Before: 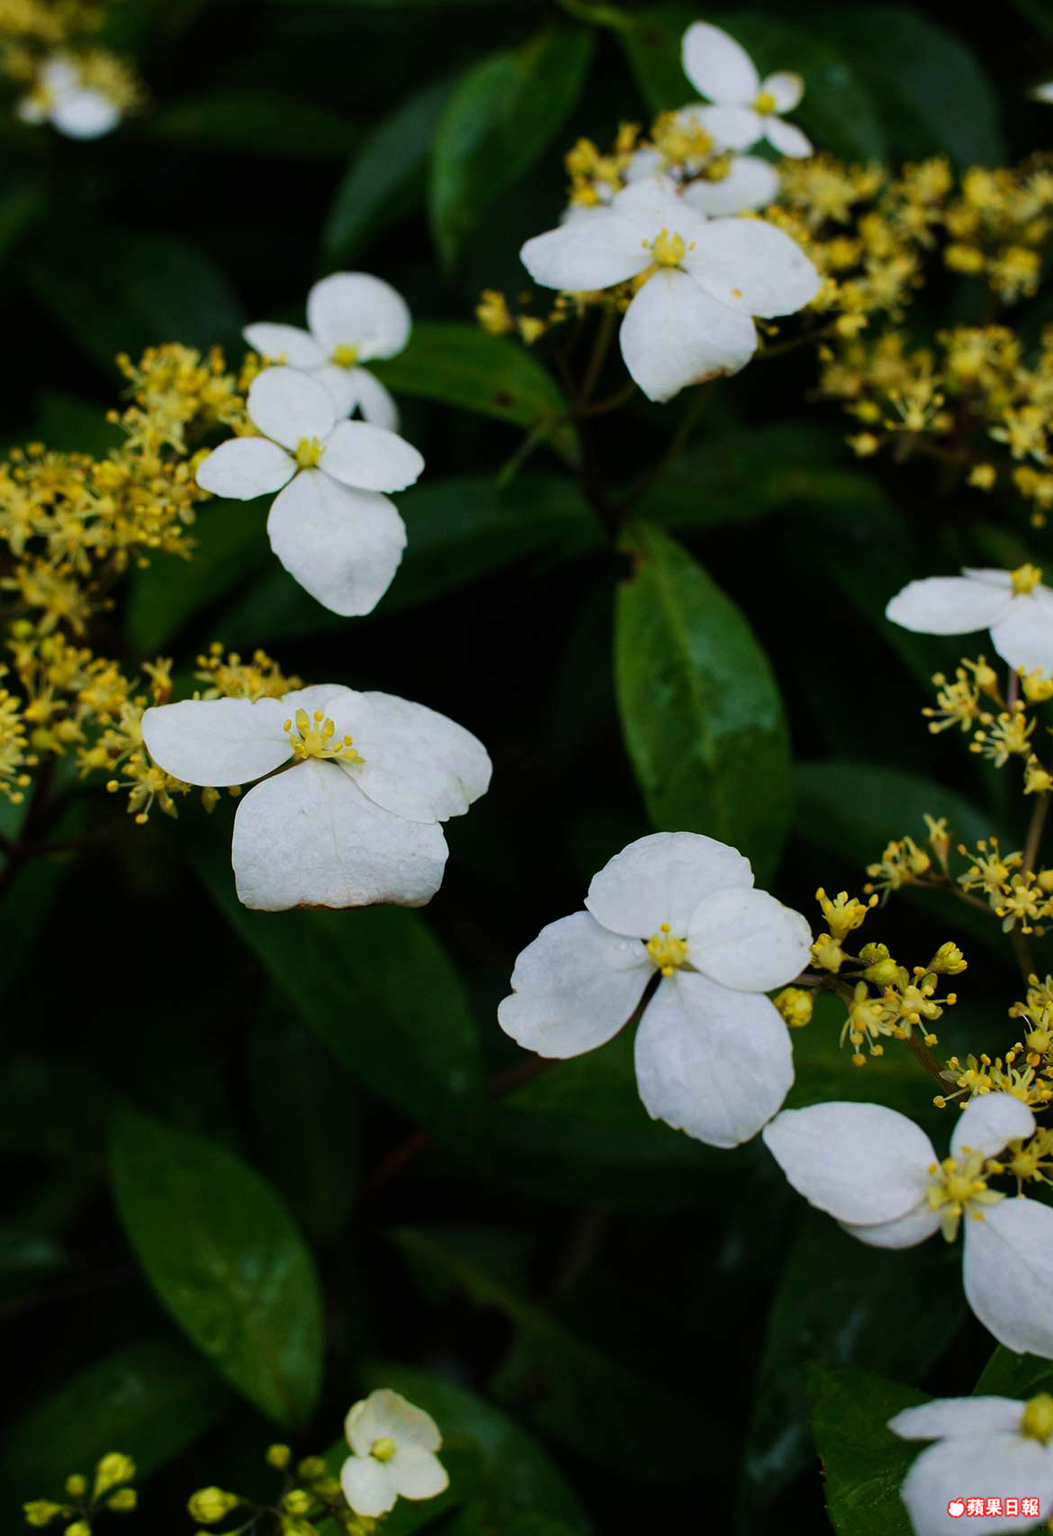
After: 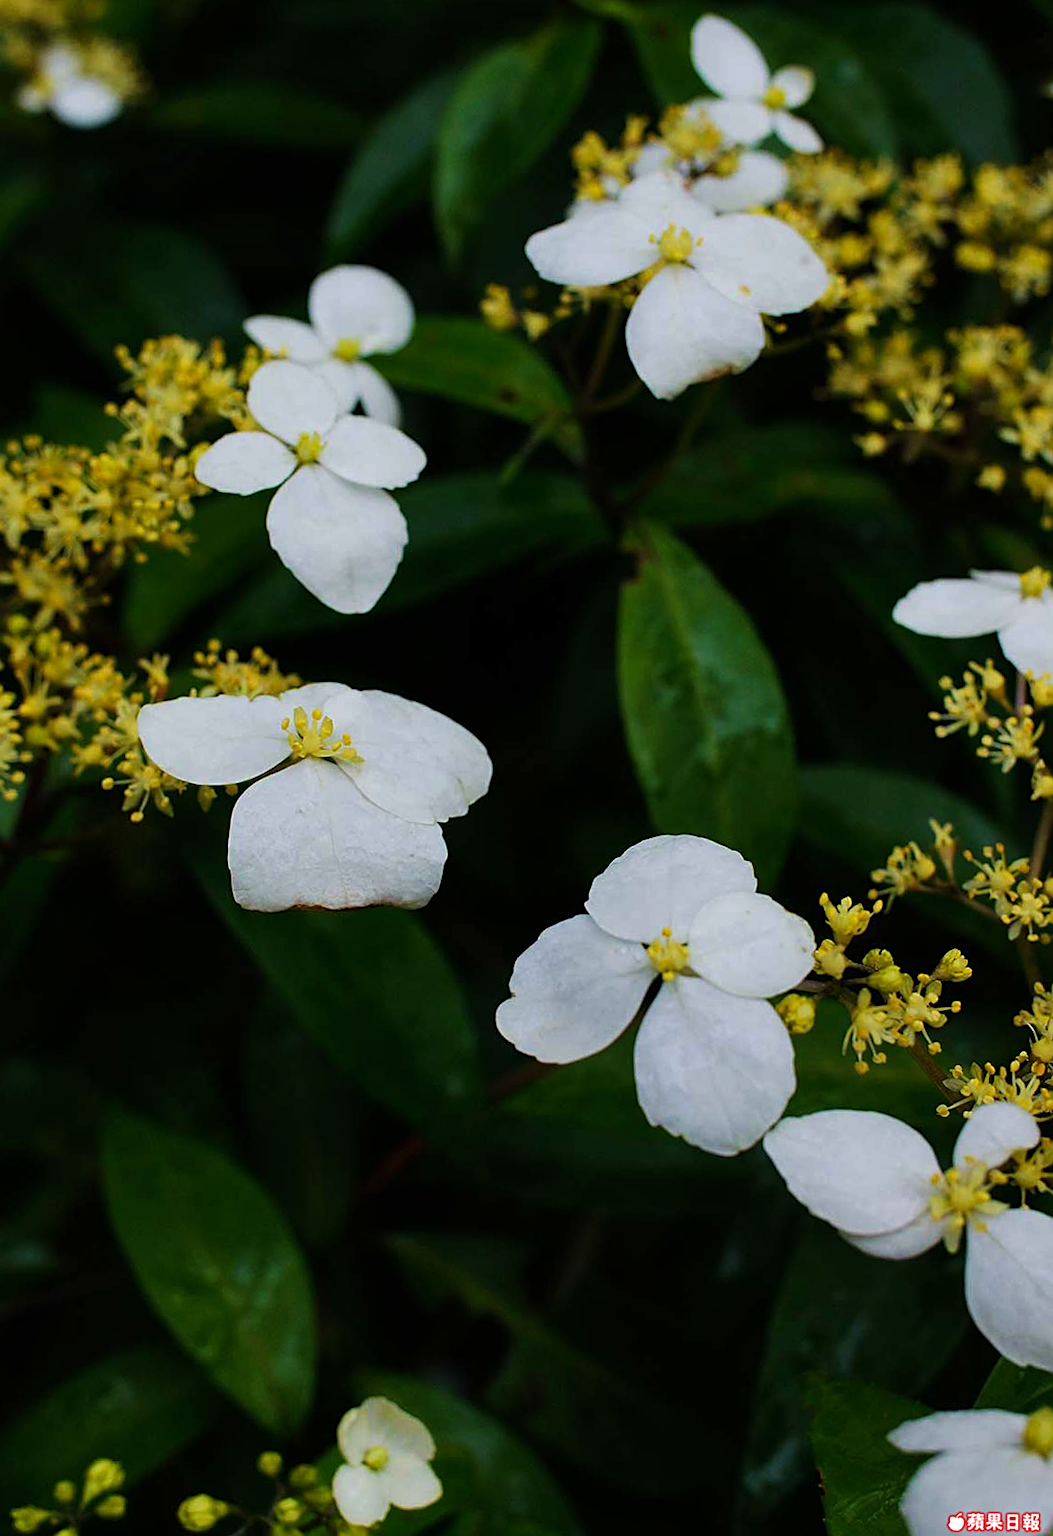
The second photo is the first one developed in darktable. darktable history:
crop and rotate: angle -0.5°
sharpen: on, module defaults
